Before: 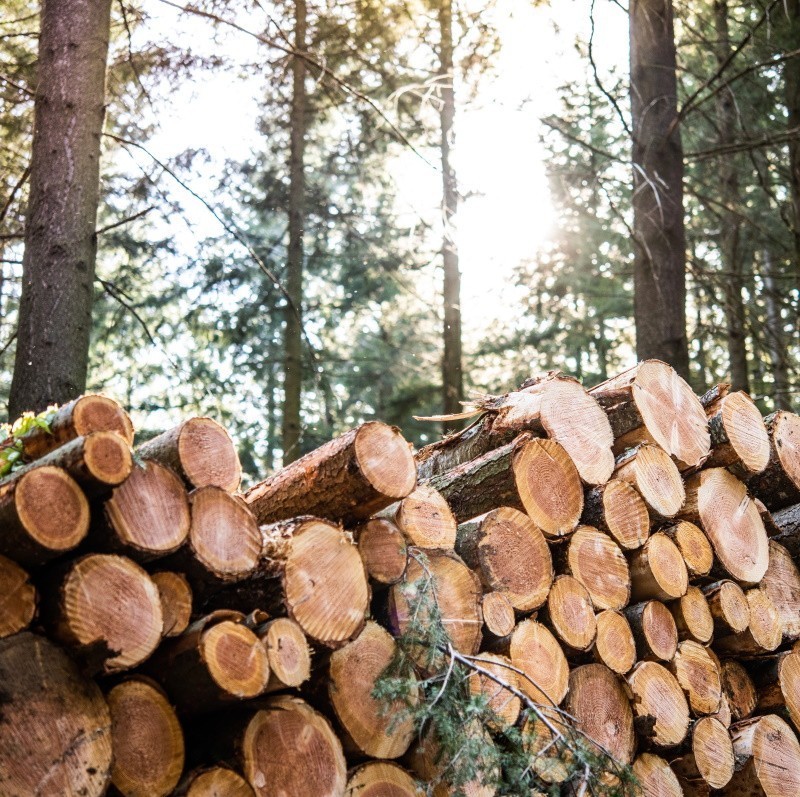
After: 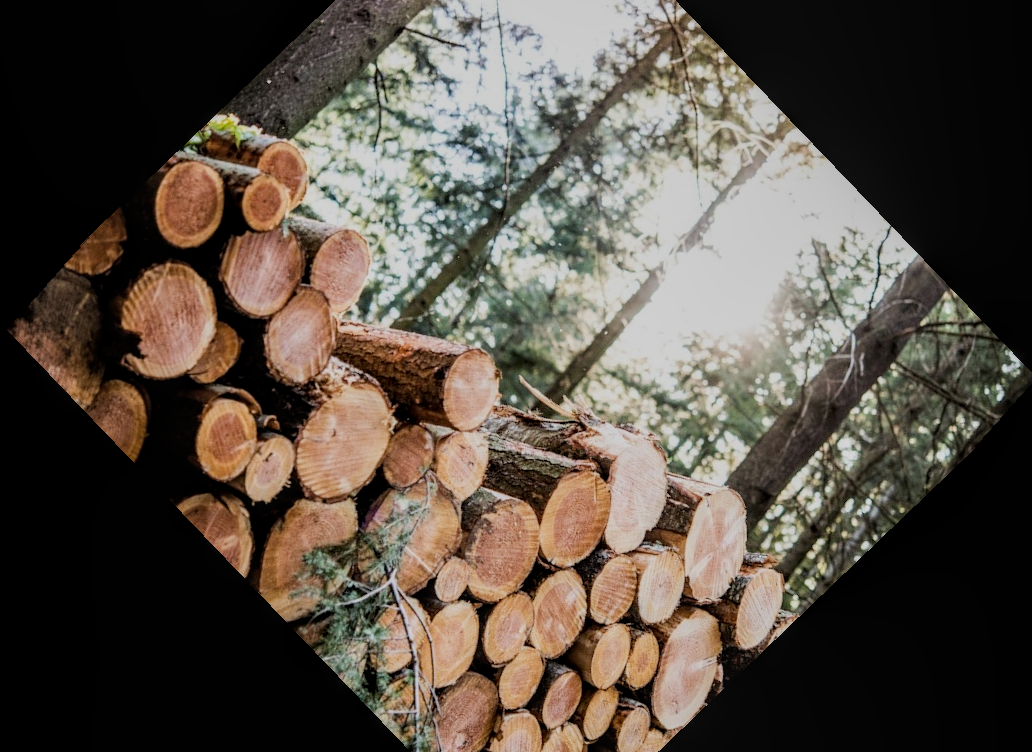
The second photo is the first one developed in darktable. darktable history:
filmic rgb: black relative exposure -7.32 EV, white relative exposure 5.09 EV, hardness 3.2
local contrast: on, module defaults
crop and rotate: angle -46.26°, top 16.234%, right 0.912%, bottom 11.704%
rotate and perspective: rotation -4.57°, crop left 0.054, crop right 0.944, crop top 0.087, crop bottom 0.914
